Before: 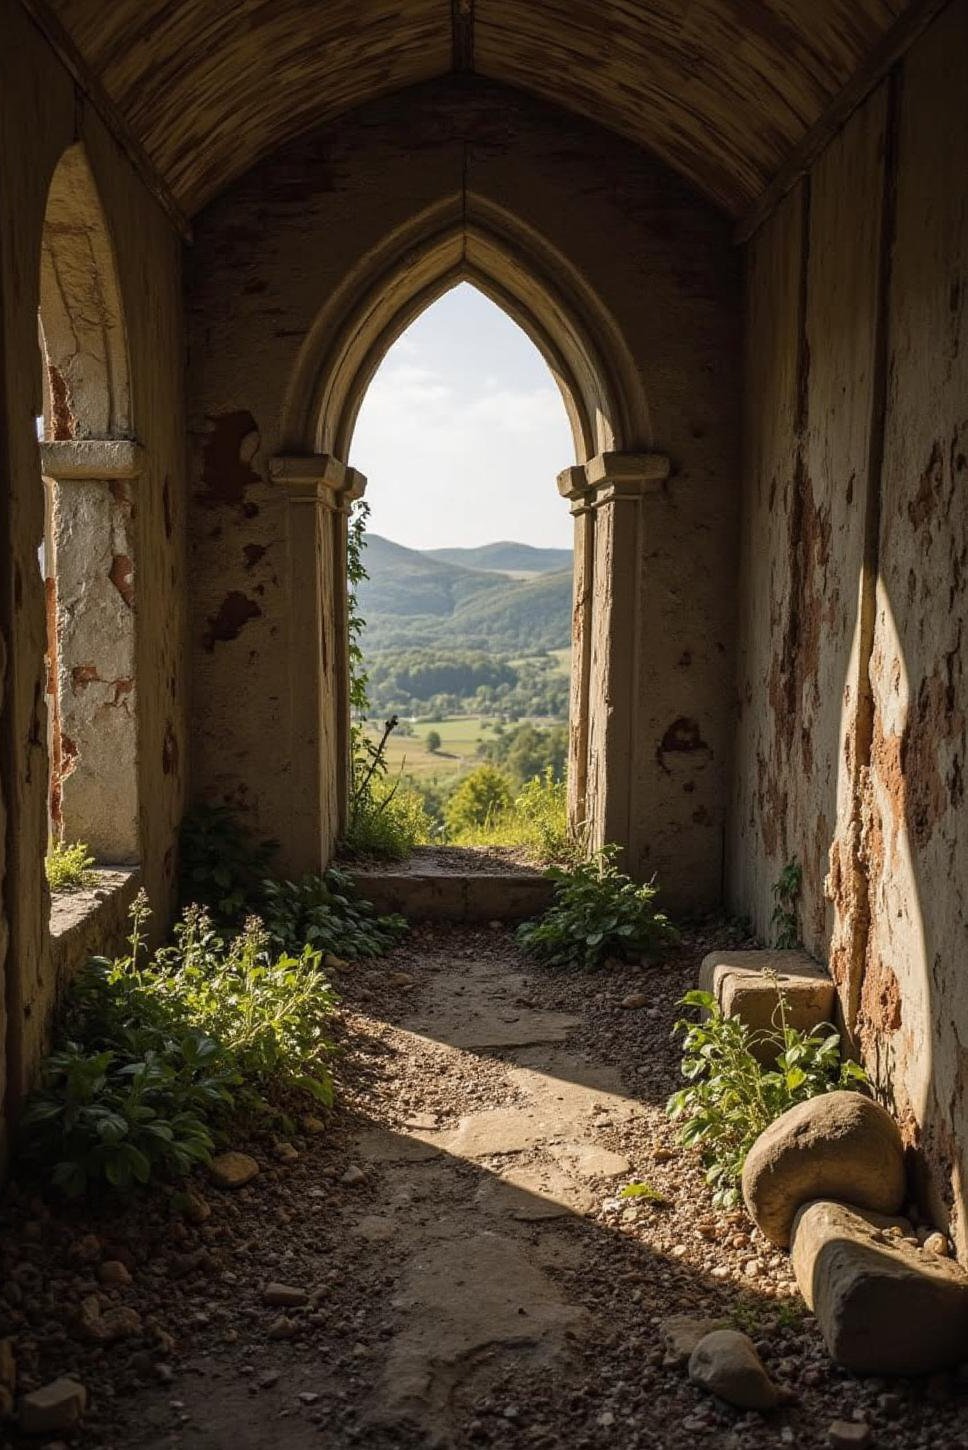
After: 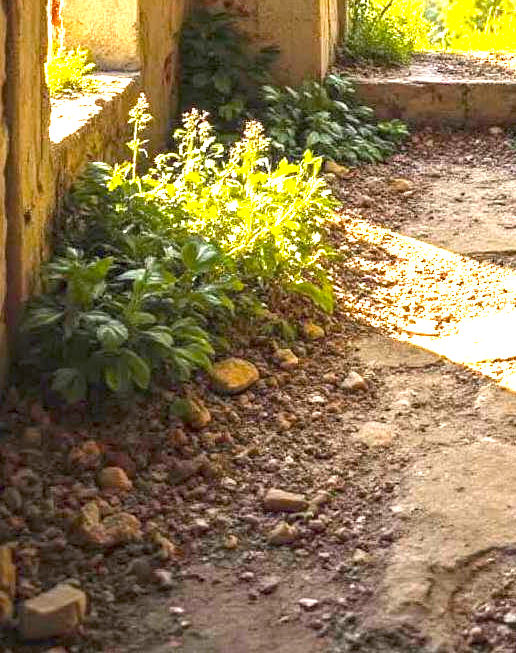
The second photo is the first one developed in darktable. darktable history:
color balance rgb: perceptual saturation grading › global saturation 34.05%, global vibrance 5.56%
crop and rotate: top 54.778%, right 46.61%, bottom 0.159%
exposure: exposure 3 EV, compensate highlight preservation false
white balance: emerald 1
color zones: curves: ch0 [(0, 0.5) (0.143, 0.5) (0.286, 0.456) (0.429, 0.5) (0.571, 0.5) (0.714, 0.5) (0.857, 0.5) (1, 0.5)]; ch1 [(0, 0.5) (0.143, 0.5) (0.286, 0.422) (0.429, 0.5) (0.571, 0.5) (0.714, 0.5) (0.857, 0.5) (1, 0.5)]
